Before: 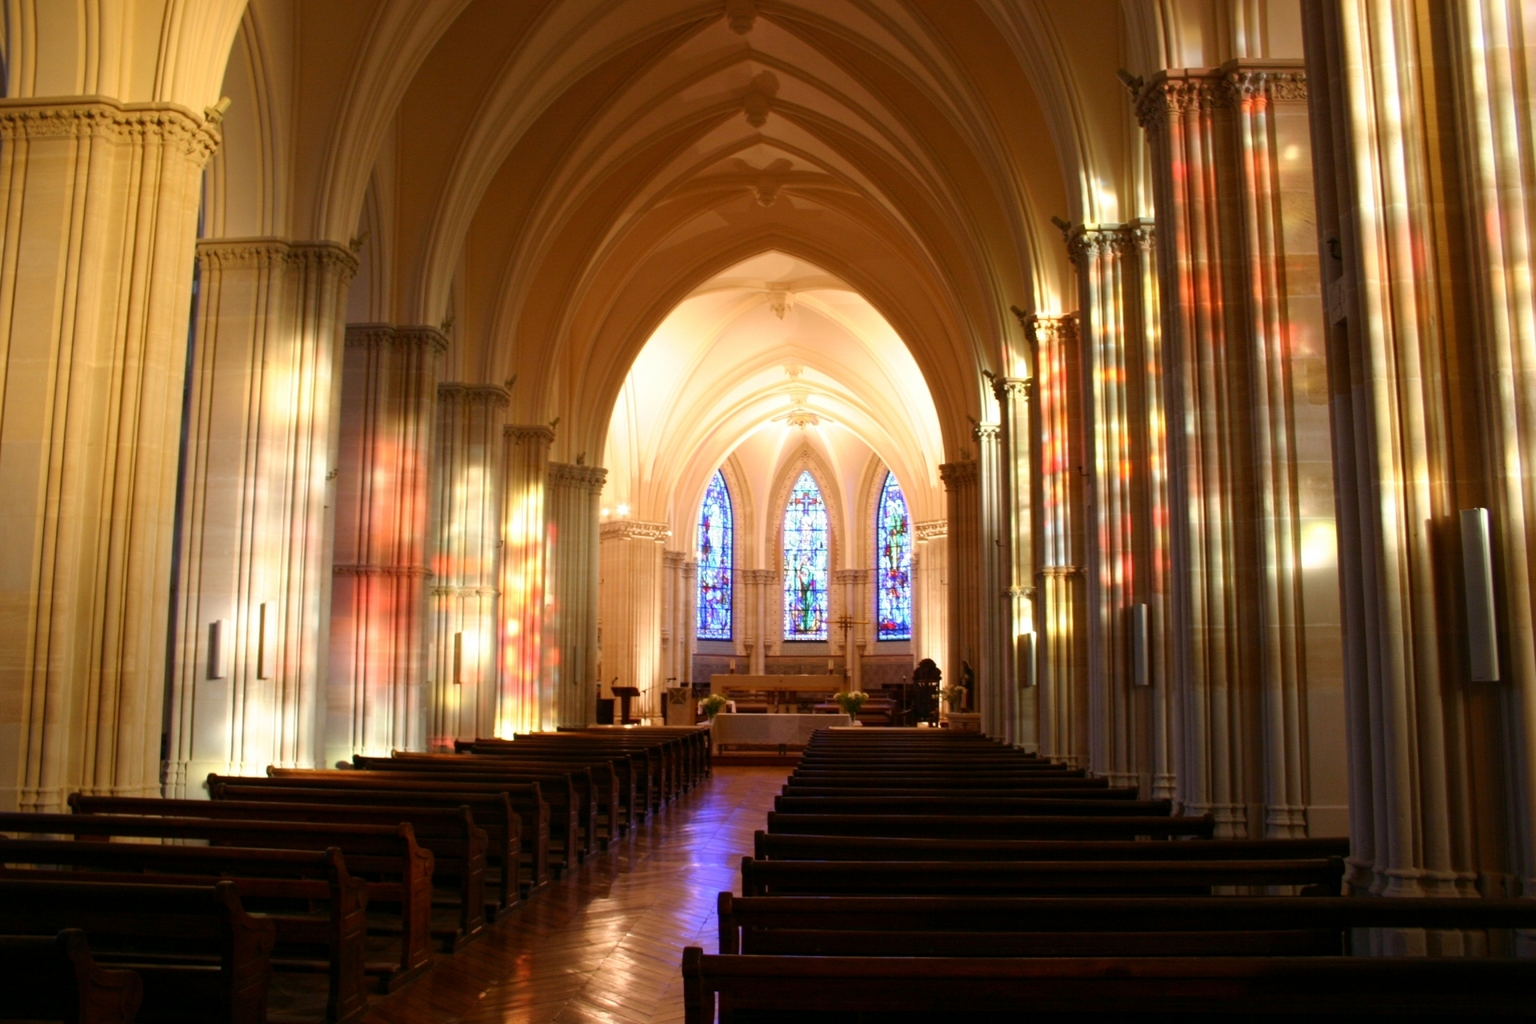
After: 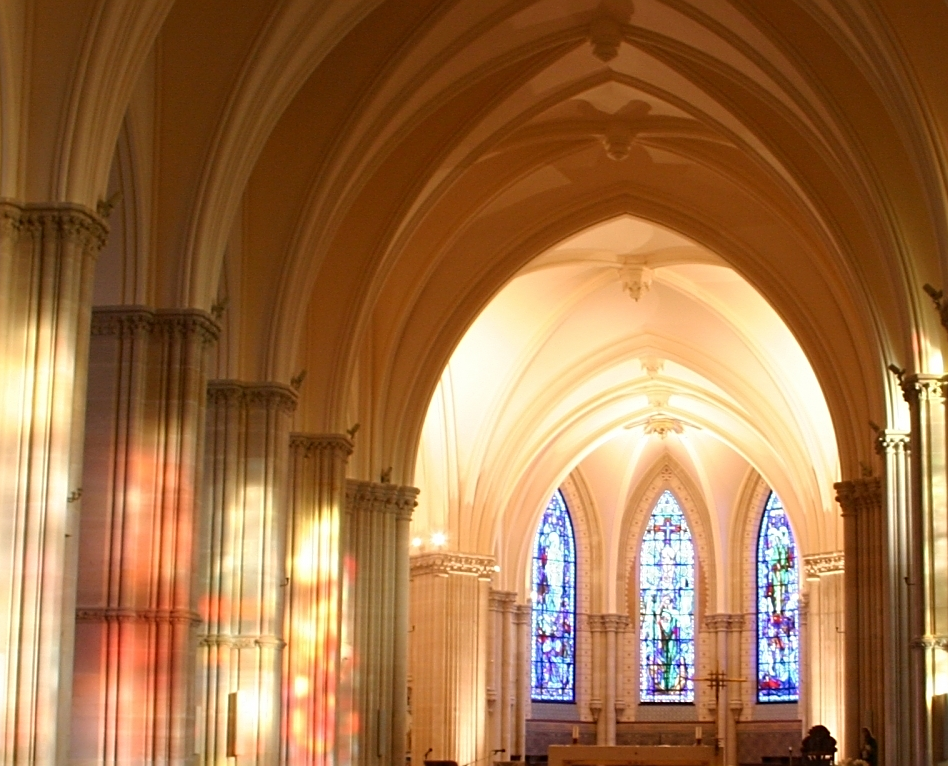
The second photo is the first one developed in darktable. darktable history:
sharpen: on, module defaults
crop: left 17.728%, top 7.663%, right 32.871%, bottom 32.459%
